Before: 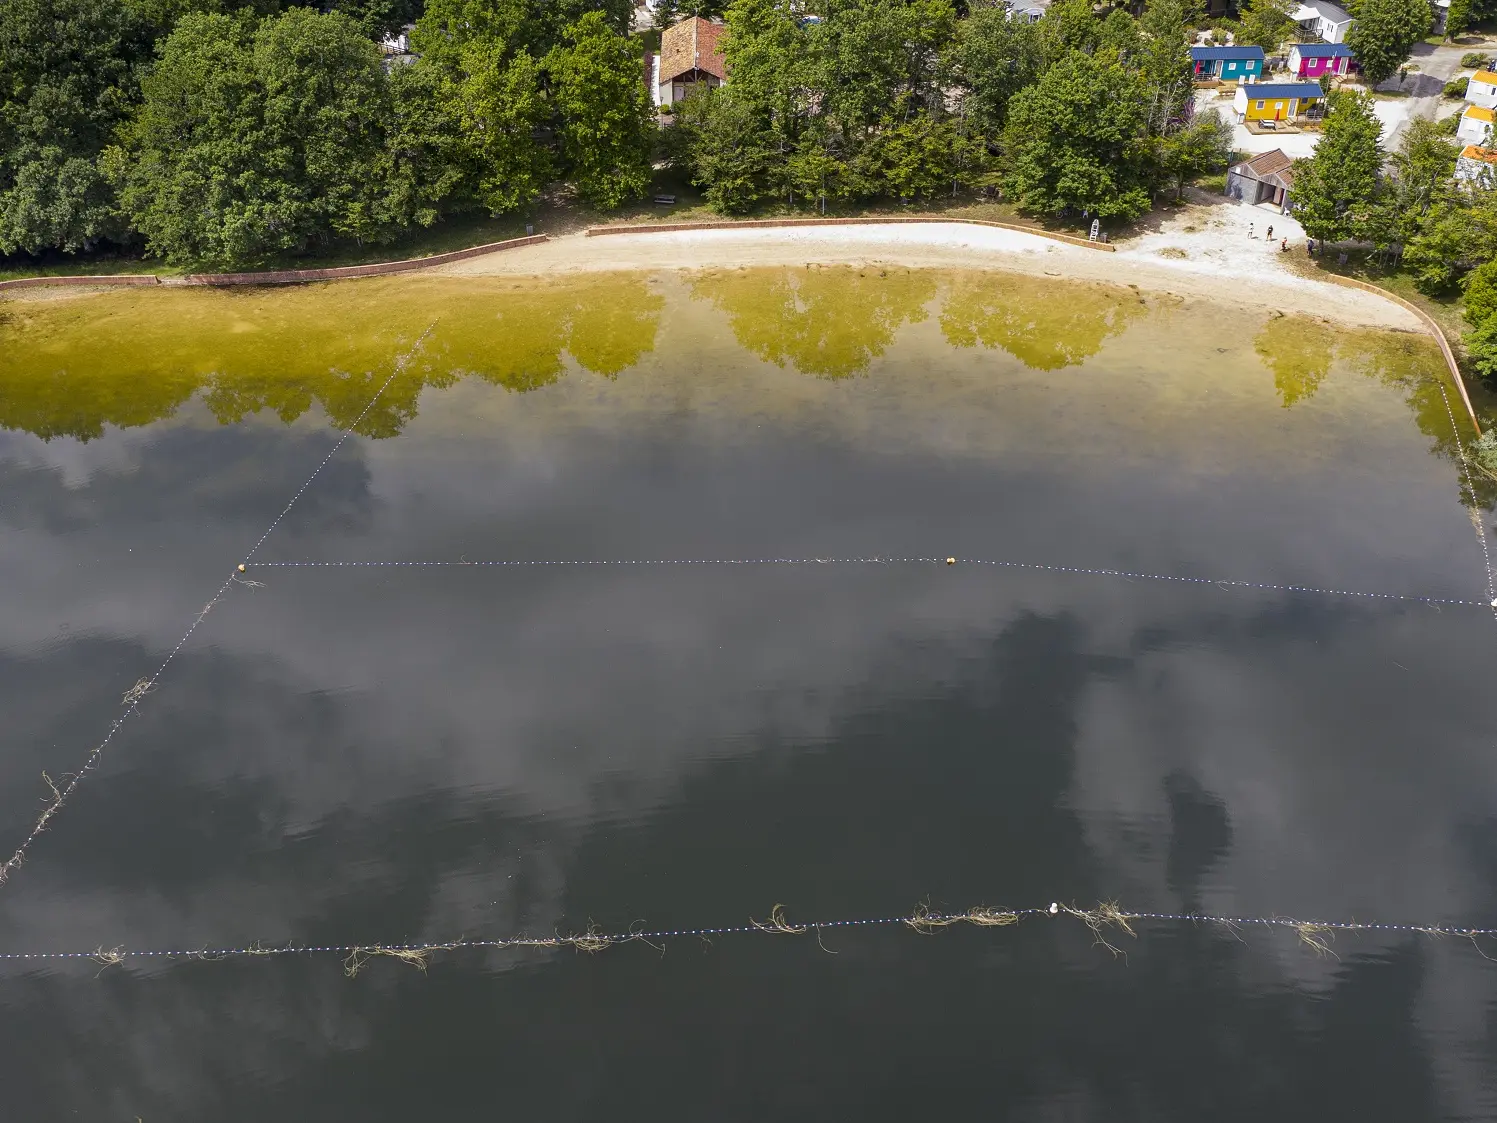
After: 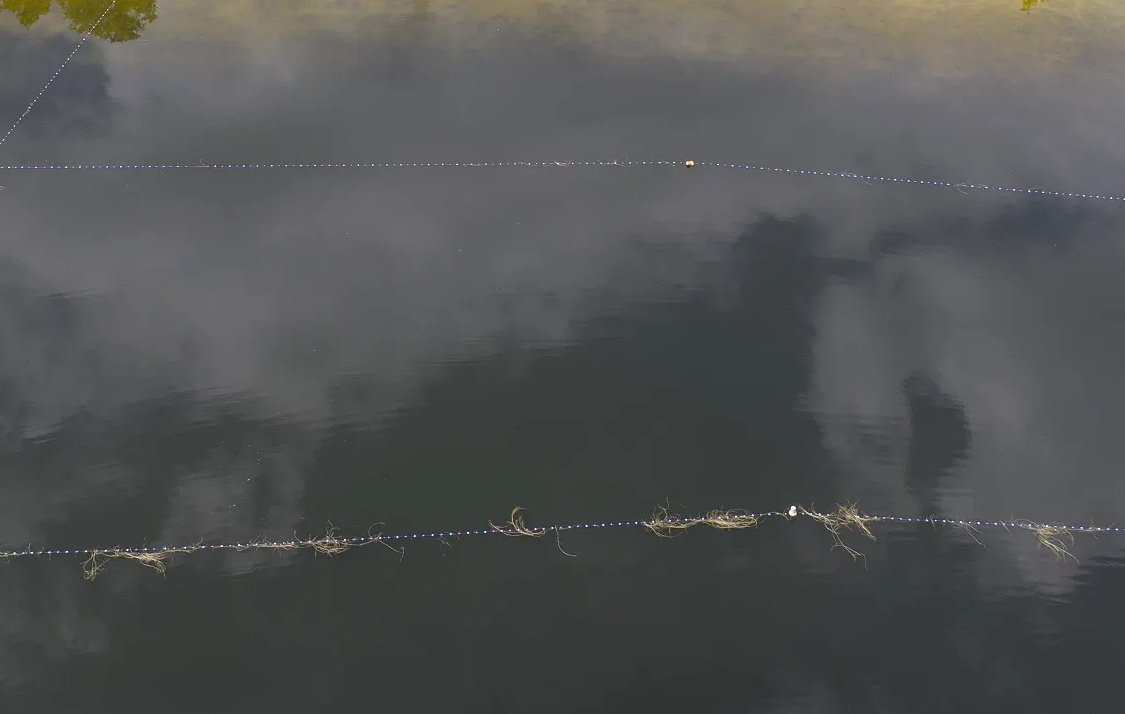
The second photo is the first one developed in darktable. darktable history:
crop and rotate: left 17.493%, top 35.372%, right 7.344%, bottom 1.039%
